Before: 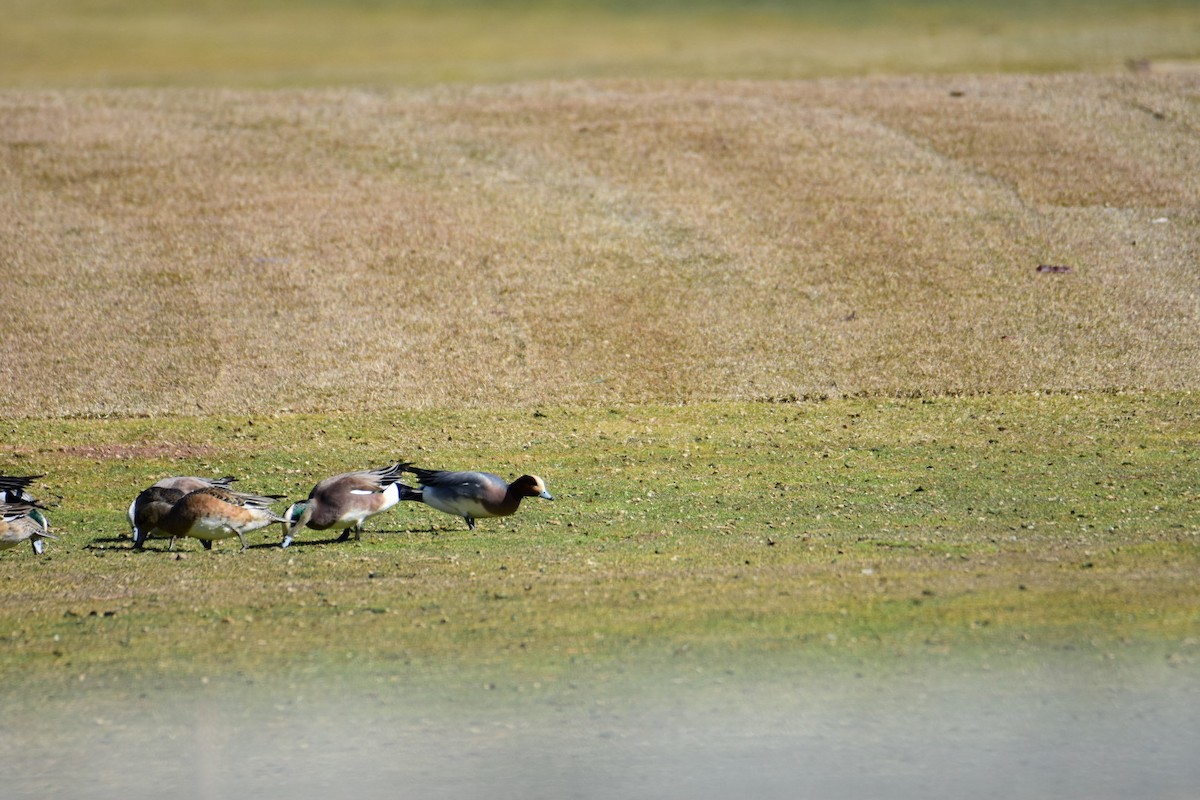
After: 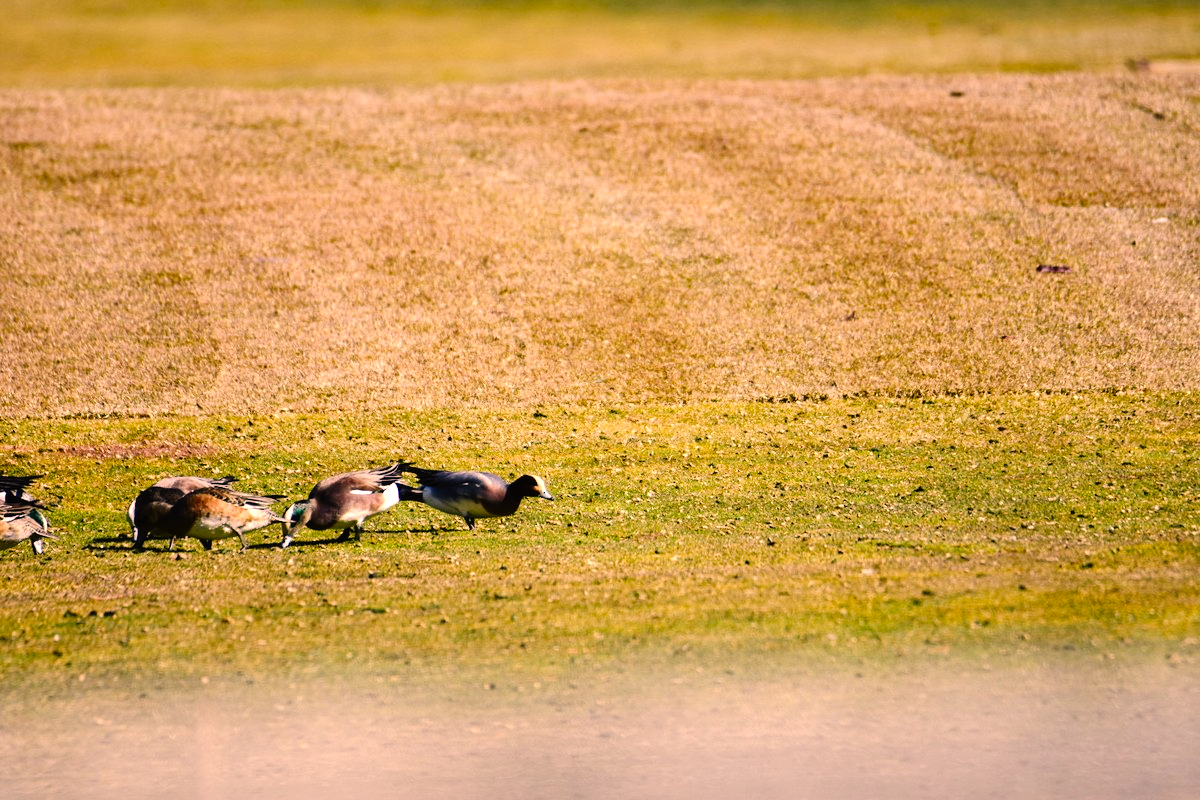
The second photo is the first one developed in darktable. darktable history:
color correction: highlights a* 20.9, highlights b* 19.86
color balance rgb: global offset › luminance 0.242%, perceptual saturation grading › global saturation 20%, perceptual saturation grading › highlights -25.795%, perceptual saturation grading › shadows 26.163%, perceptual brilliance grading › global brilliance 15.558%, perceptual brilliance grading › shadows -34.383%
tone curve: curves: ch0 [(0, 0) (0.003, 0.007) (0.011, 0.009) (0.025, 0.014) (0.044, 0.022) (0.069, 0.029) (0.1, 0.037) (0.136, 0.052) (0.177, 0.083) (0.224, 0.121) (0.277, 0.177) (0.335, 0.258) (0.399, 0.351) (0.468, 0.454) (0.543, 0.557) (0.623, 0.654) (0.709, 0.744) (0.801, 0.825) (0.898, 0.909) (1, 1)], preserve colors none
